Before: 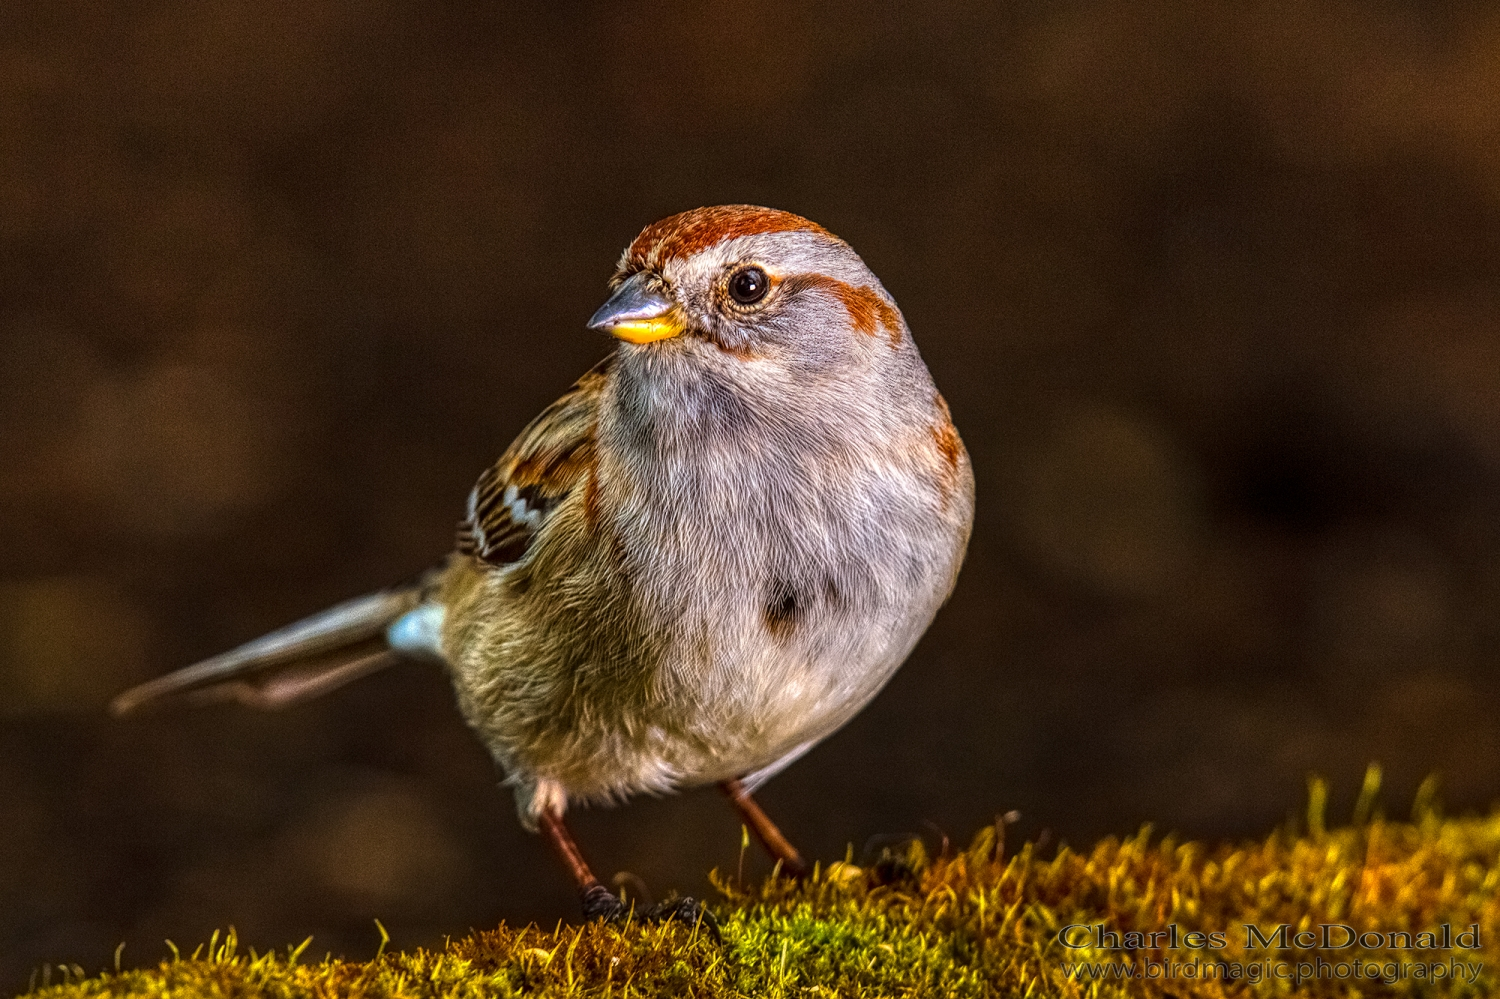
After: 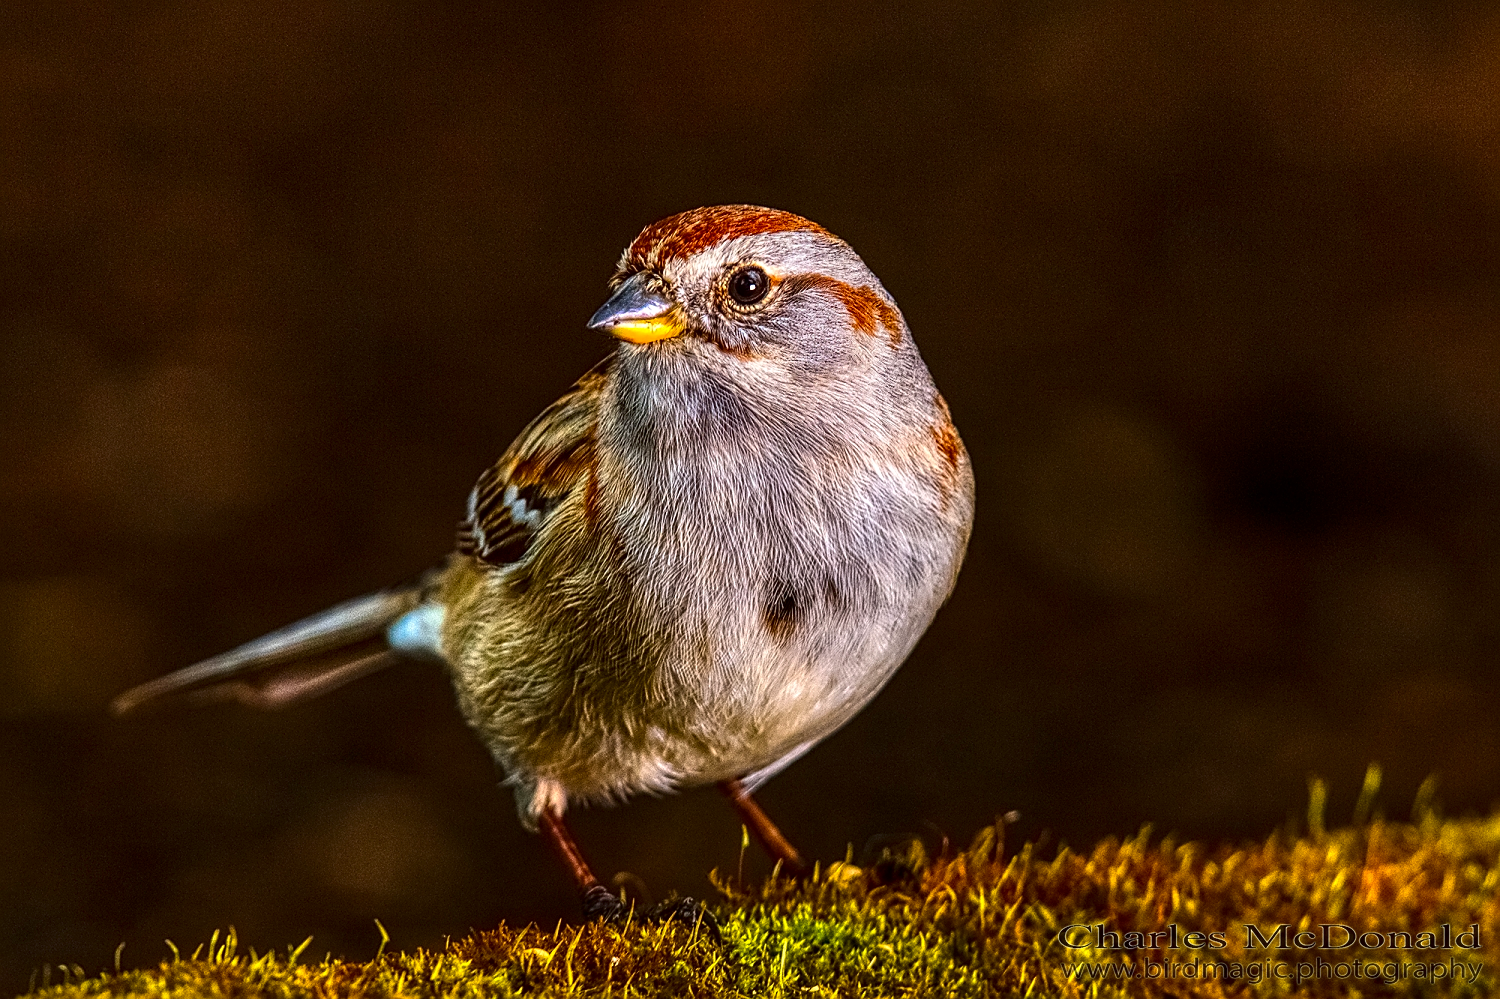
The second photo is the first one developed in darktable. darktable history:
sharpen: on, module defaults
contrast brightness saturation: contrast 0.131, brightness -0.05, saturation 0.16
